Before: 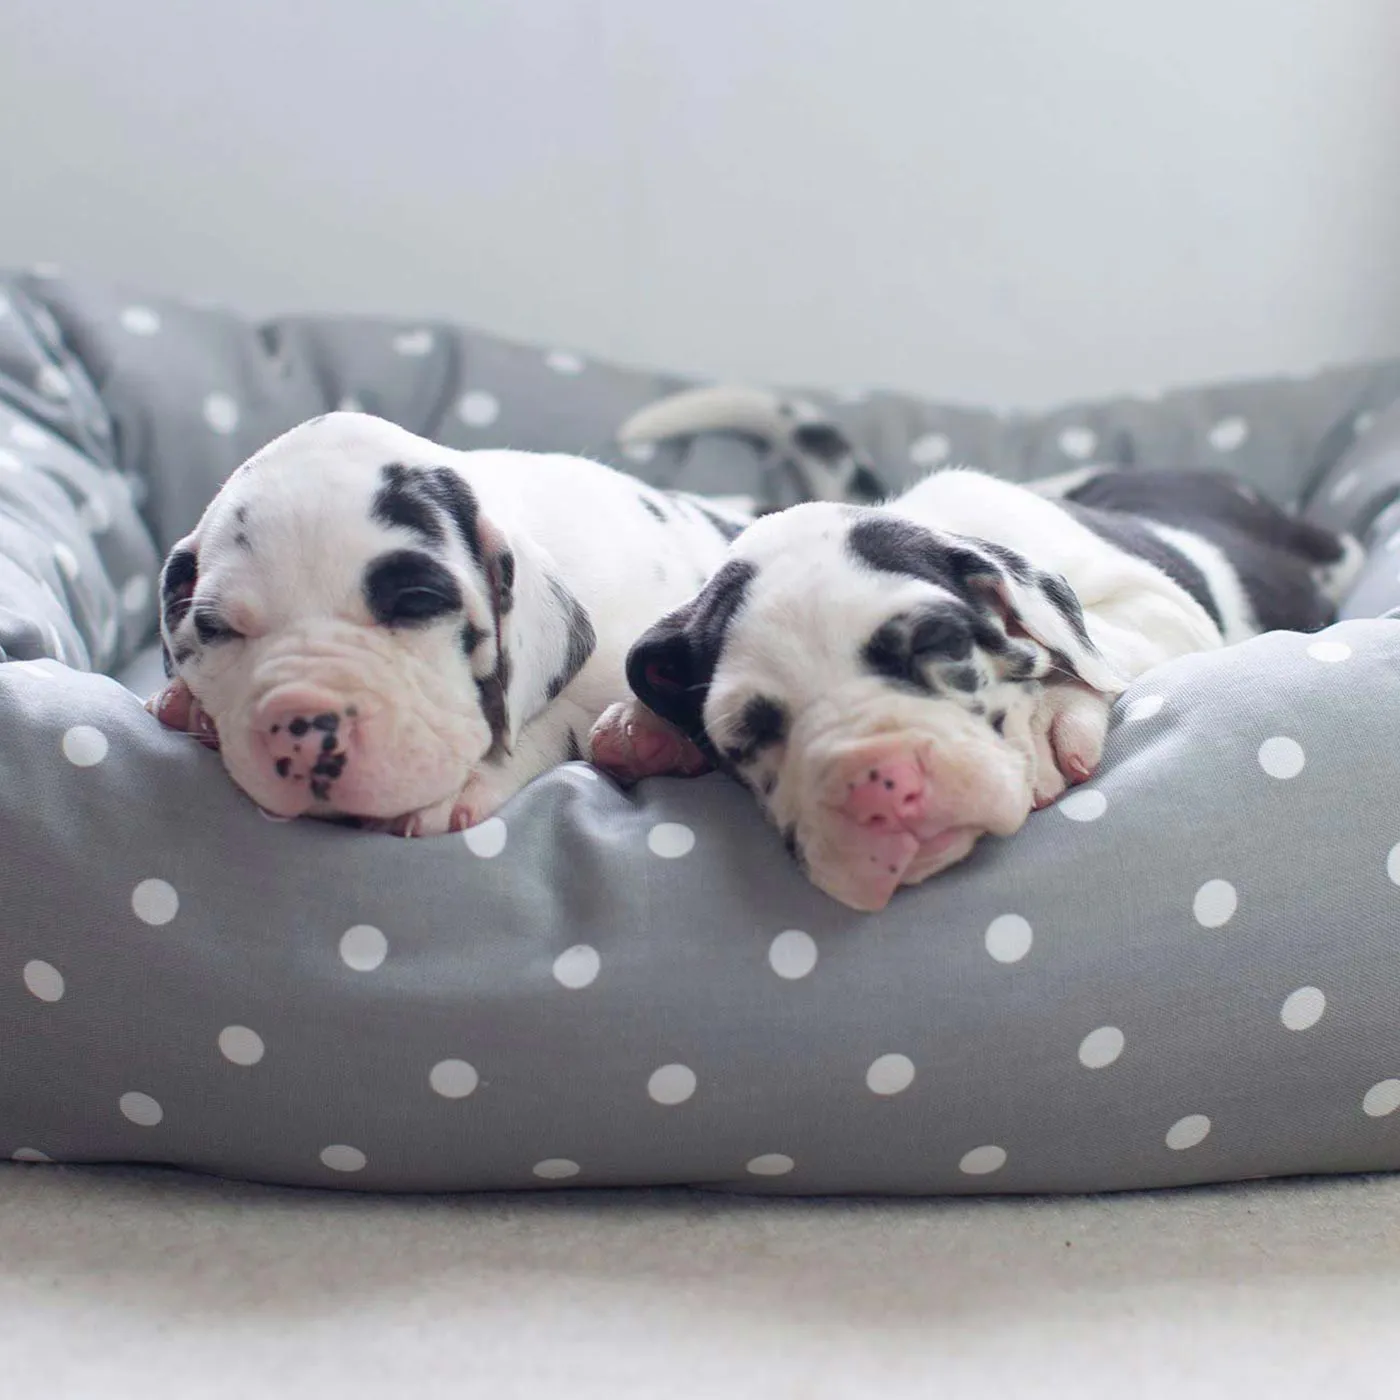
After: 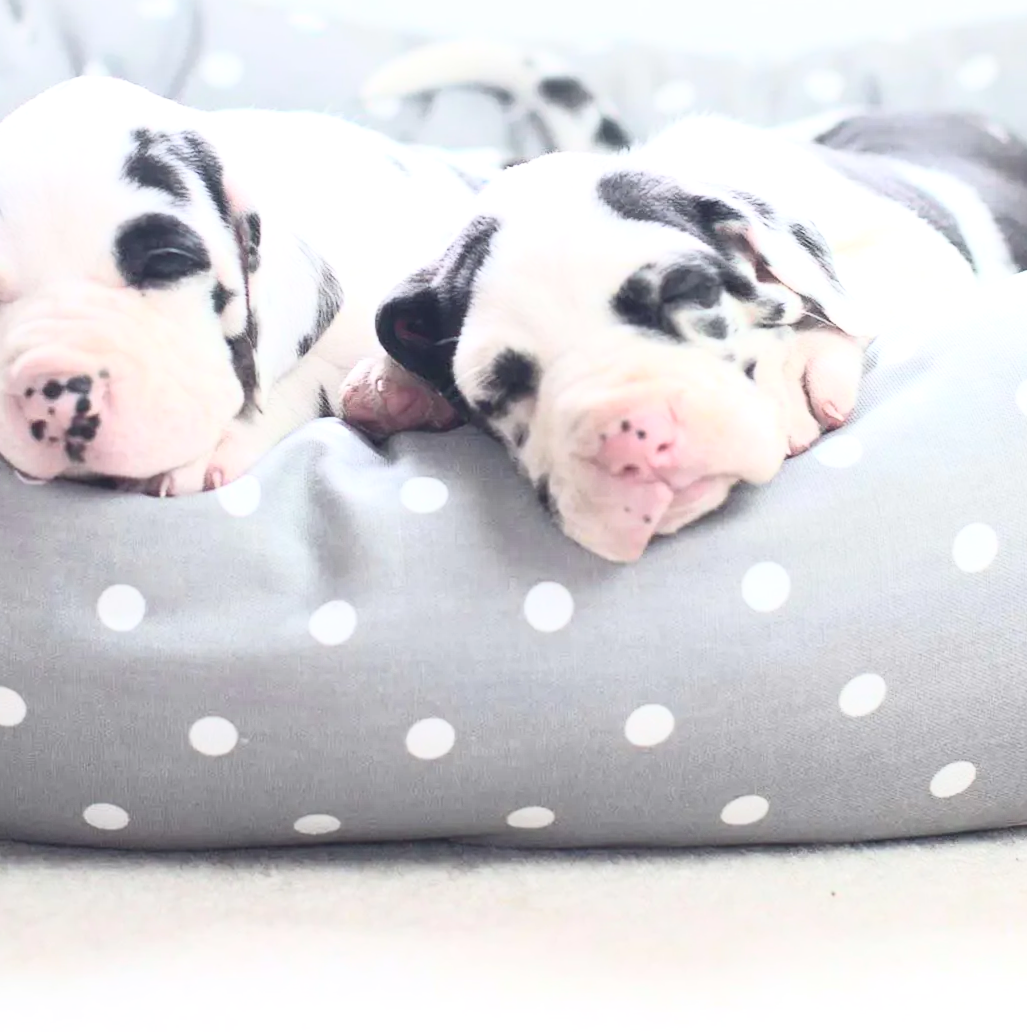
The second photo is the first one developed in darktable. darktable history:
crop: left 16.871%, top 22.857%, right 9.116%
rotate and perspective: rotation -1.32°, lens shift (horizontal) -0.031, crop left 0.015, crop right 0.985, crop top 0.047, crop bottom 0.982
exposure: exposure 0.6 EV, compensate highlight preservation false
contrast brightness saturation: contrast 0.43, brightness 0.56, saturation -0.19
